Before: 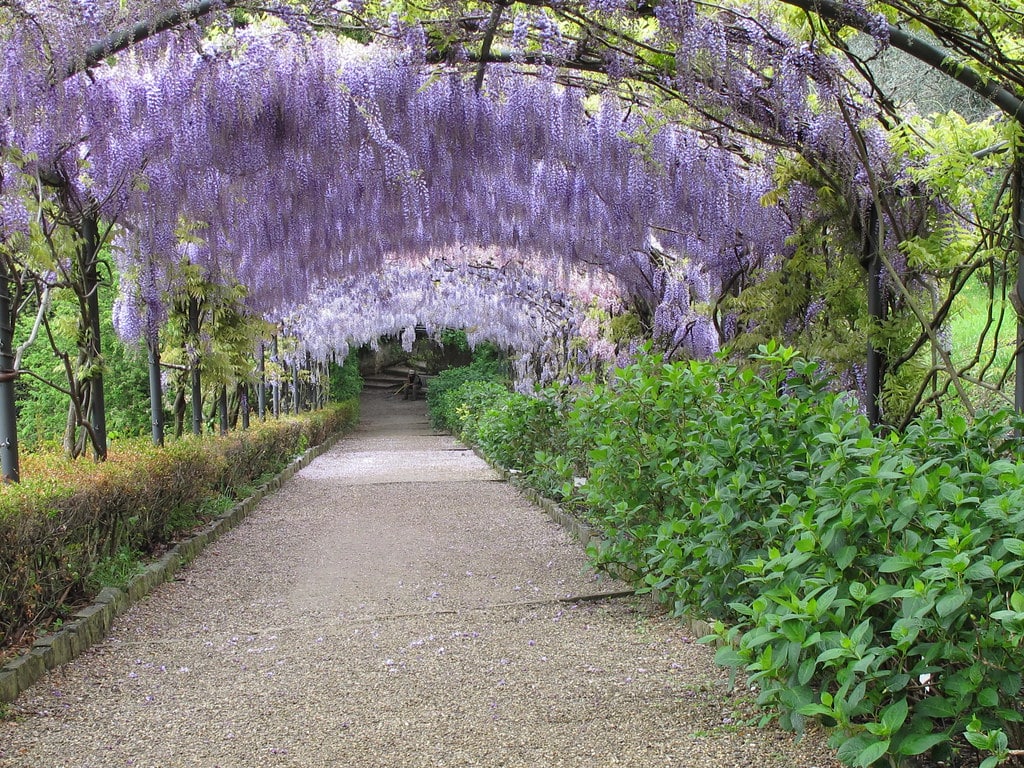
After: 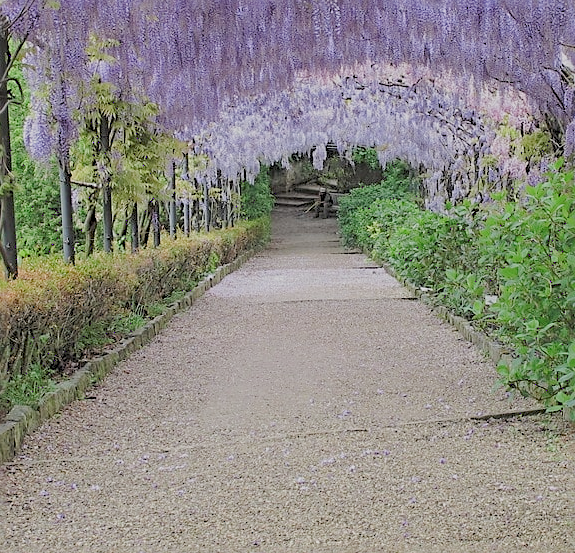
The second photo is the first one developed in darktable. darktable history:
sharpen: radius 2.535, amount 0.627
exposure: black level correction 0.001, exposure 0.5 EV, compensate highlight preservation false
crop: left 8.697%, top 23.793%, right 35.077%, bottom 4.147%
contrast brightness saturation: saturation 0.175
tone equalizer: -8 EV -0.423 EV, -7 EV -0.406 EV, -6 EV -0.3 EV, -5 EV -0.231 EV, -3 EV 0.228 EV, -2 EV 0.331 EV, -1 EV 0.364 EV, +0 EV 0.442 EV, edges refinement/feathering 500, mask exposure compensation -1.57 EV, preserve details no
filmic rgb: black relative exposure -15.91 EV, white relative exposure 7.95 EV, hardness 4.19, latitude 49.22%, contrast 0.503
levels: levels [0.062, 0.494, 0.925]
